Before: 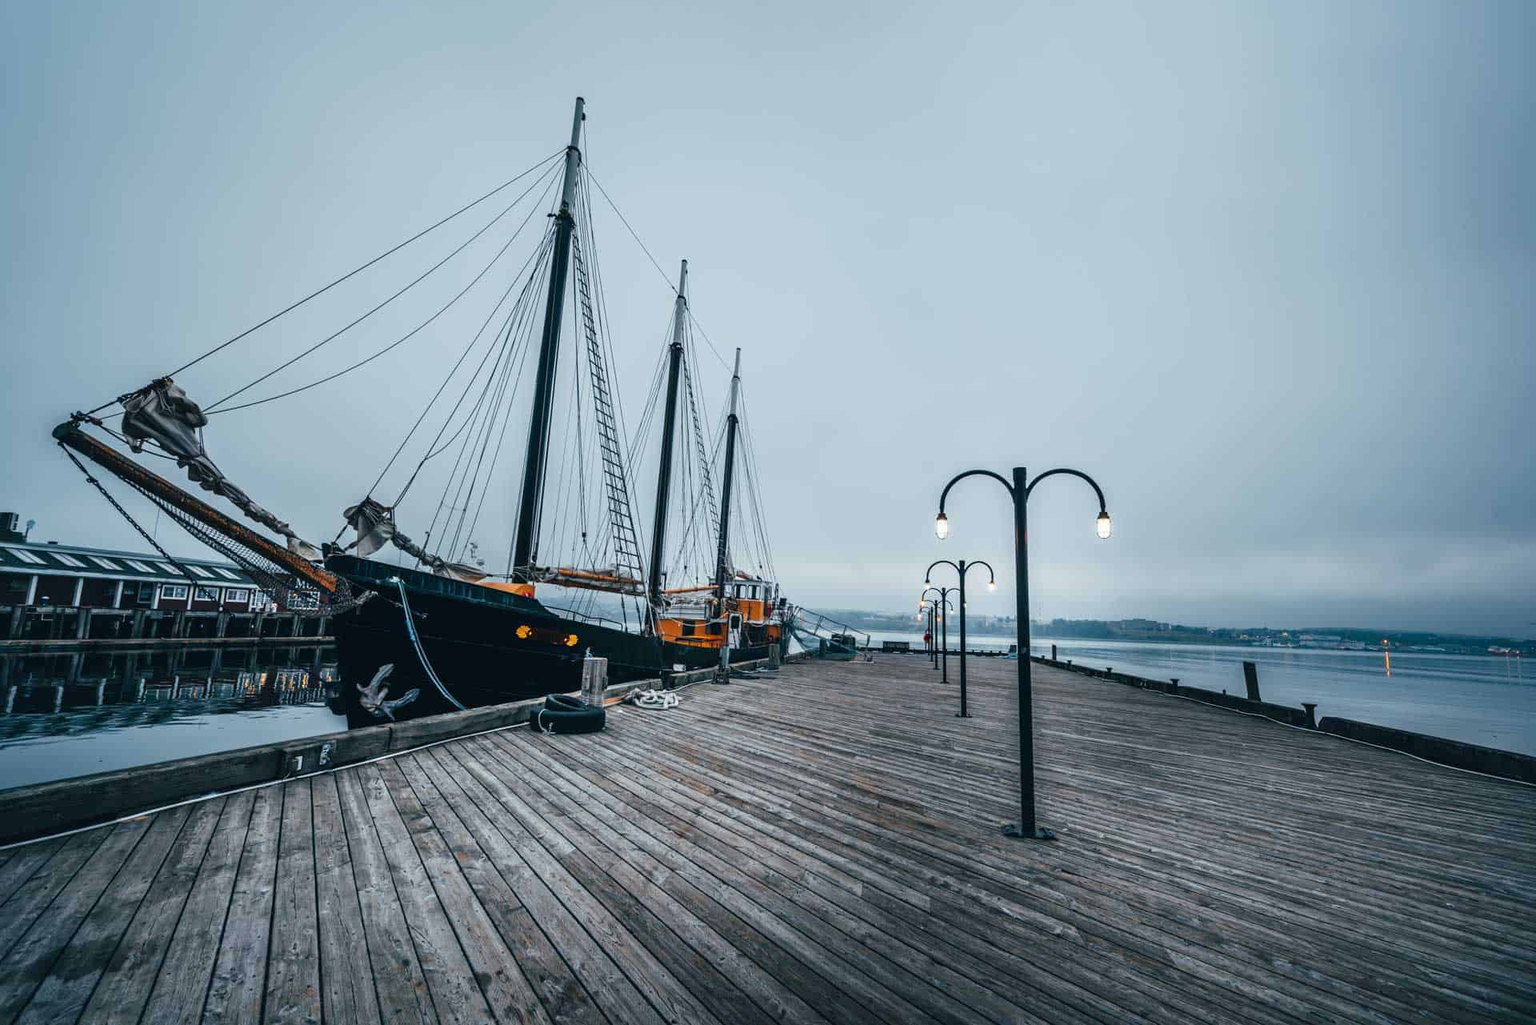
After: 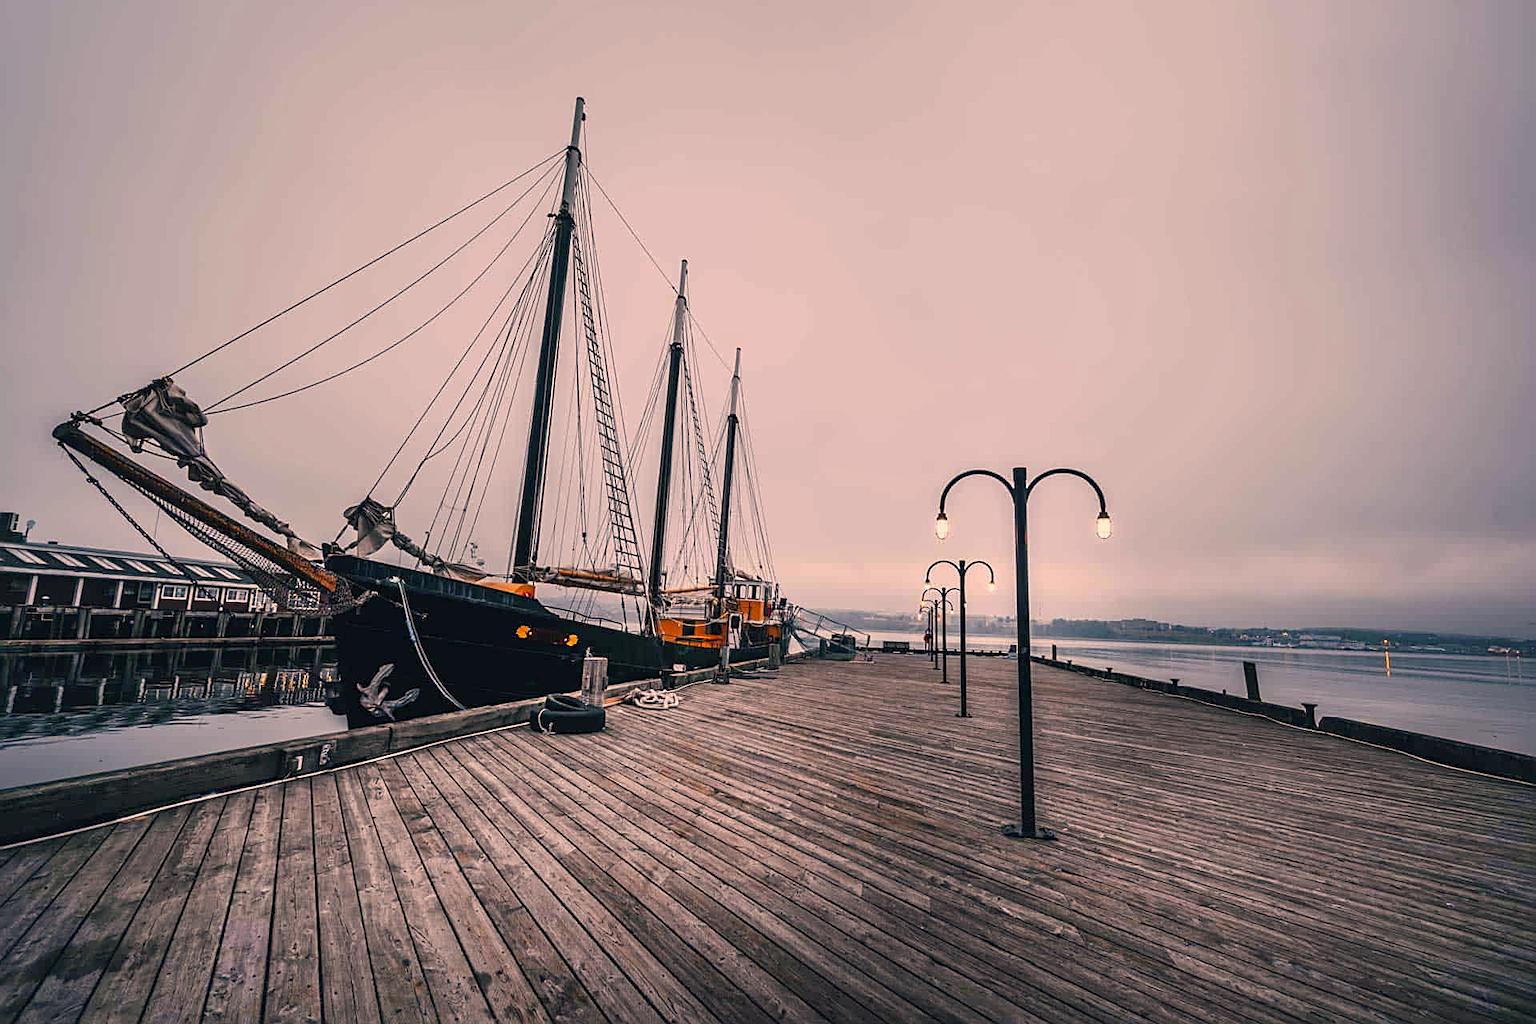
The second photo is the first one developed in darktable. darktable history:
sharpen: on, module defaults
tone equalizer: edges refinement/feathering 500, mask exposure compensation -1.57 EV, preserve details guided filter
shadows and highlights: radius 125.39, shadows 21.1, highlights -22.36, low approximation 0.01
color correction: highlights a* 22.61, highlights b* 21.94
